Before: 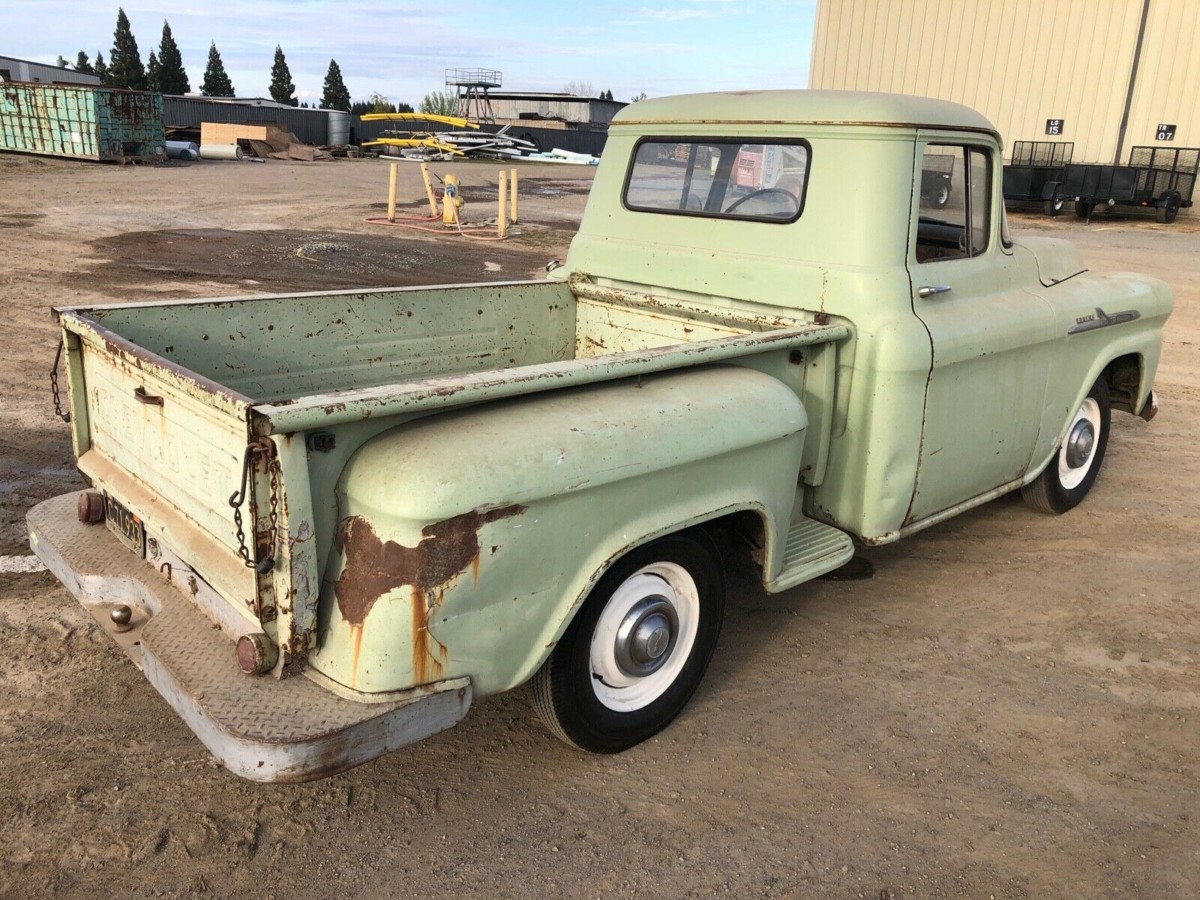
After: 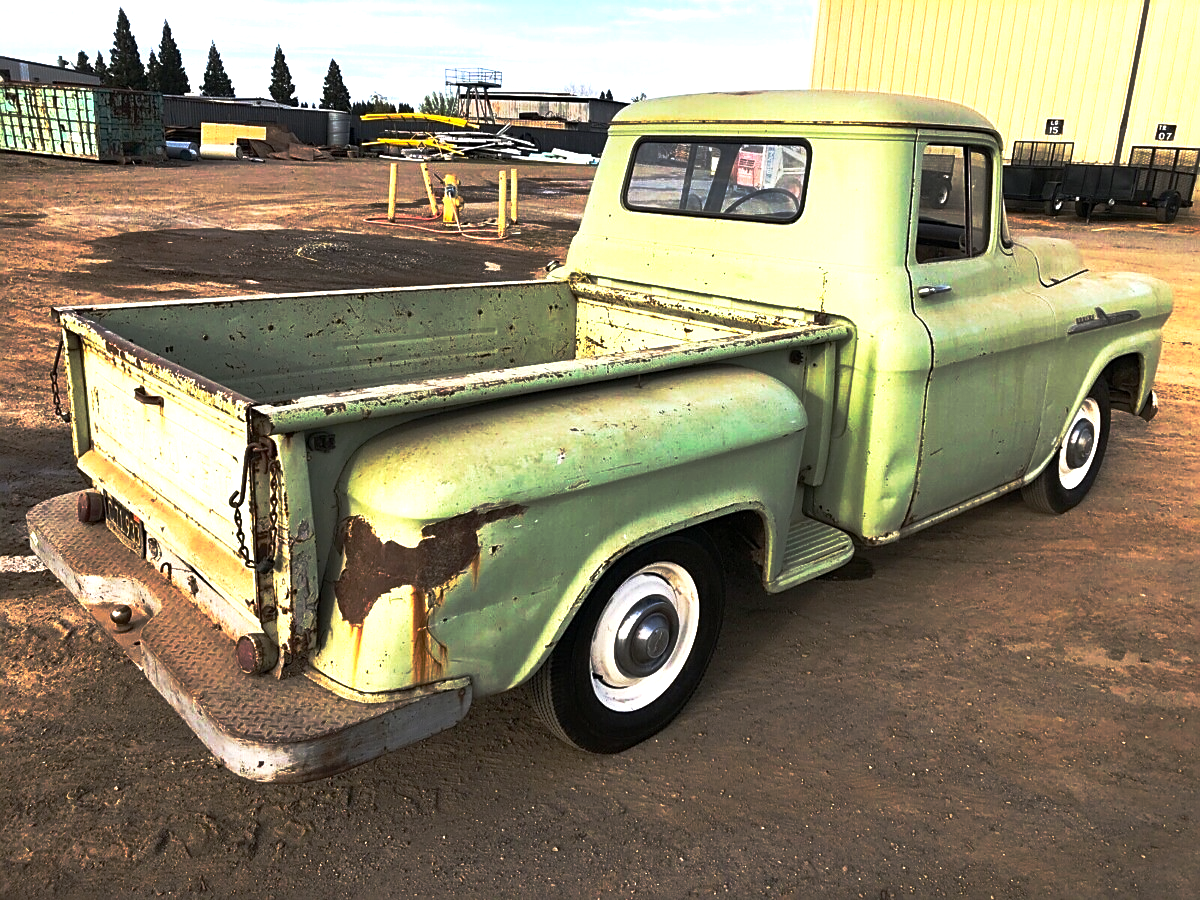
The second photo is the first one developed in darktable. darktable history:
base curve: curves: ch0 [(0, 0) (0.564, 0.291) (0.802, 0.731) (1, 1)], preserve colors none
sharpen: on, module defaults
contrast brightness saturation: contrast 0.073
exposure: exposure 0.603 EV, compensate highlight preservation false
